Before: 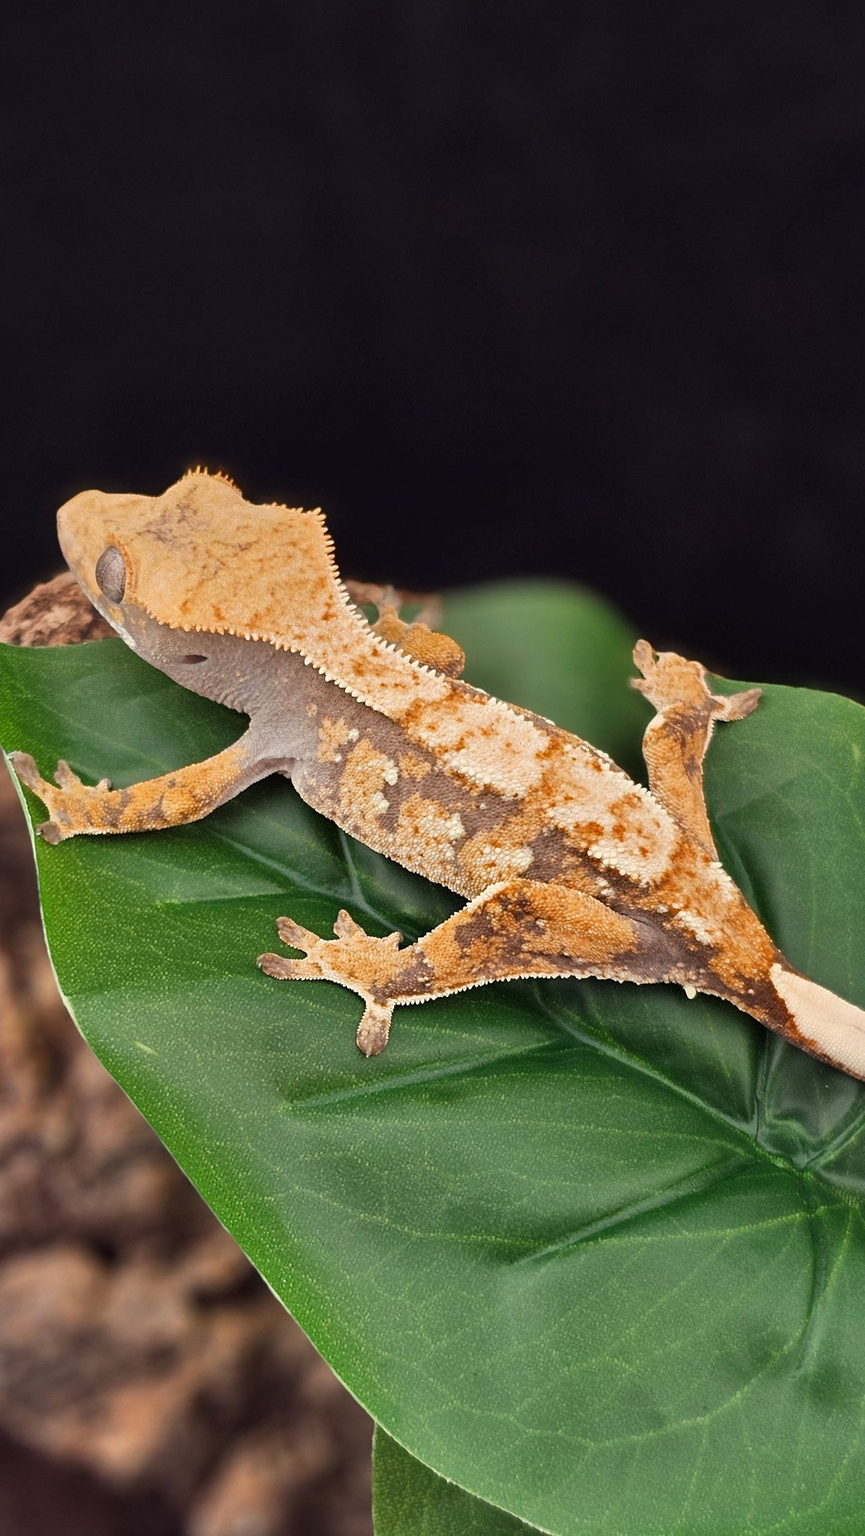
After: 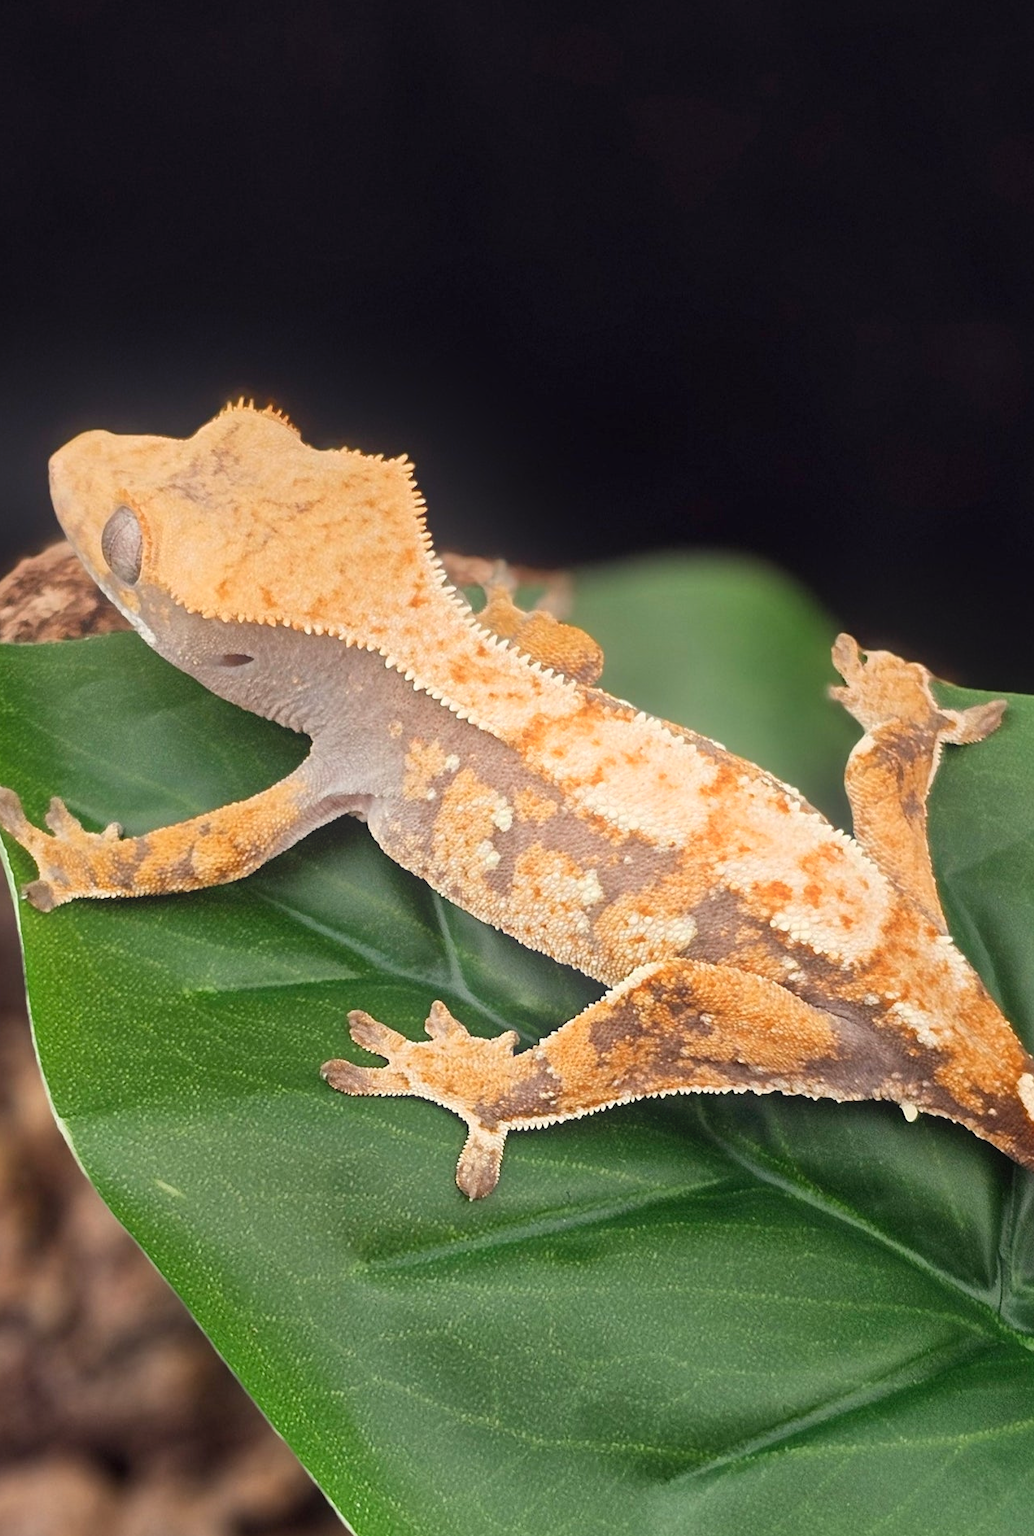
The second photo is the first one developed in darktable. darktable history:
exposure: black level correction 0.001, compensate highlight preservation false
bloom: on, module defaults
crop and rotate: left 2.425%, top 11.305%, right 9.6%, bottom 15.08%
